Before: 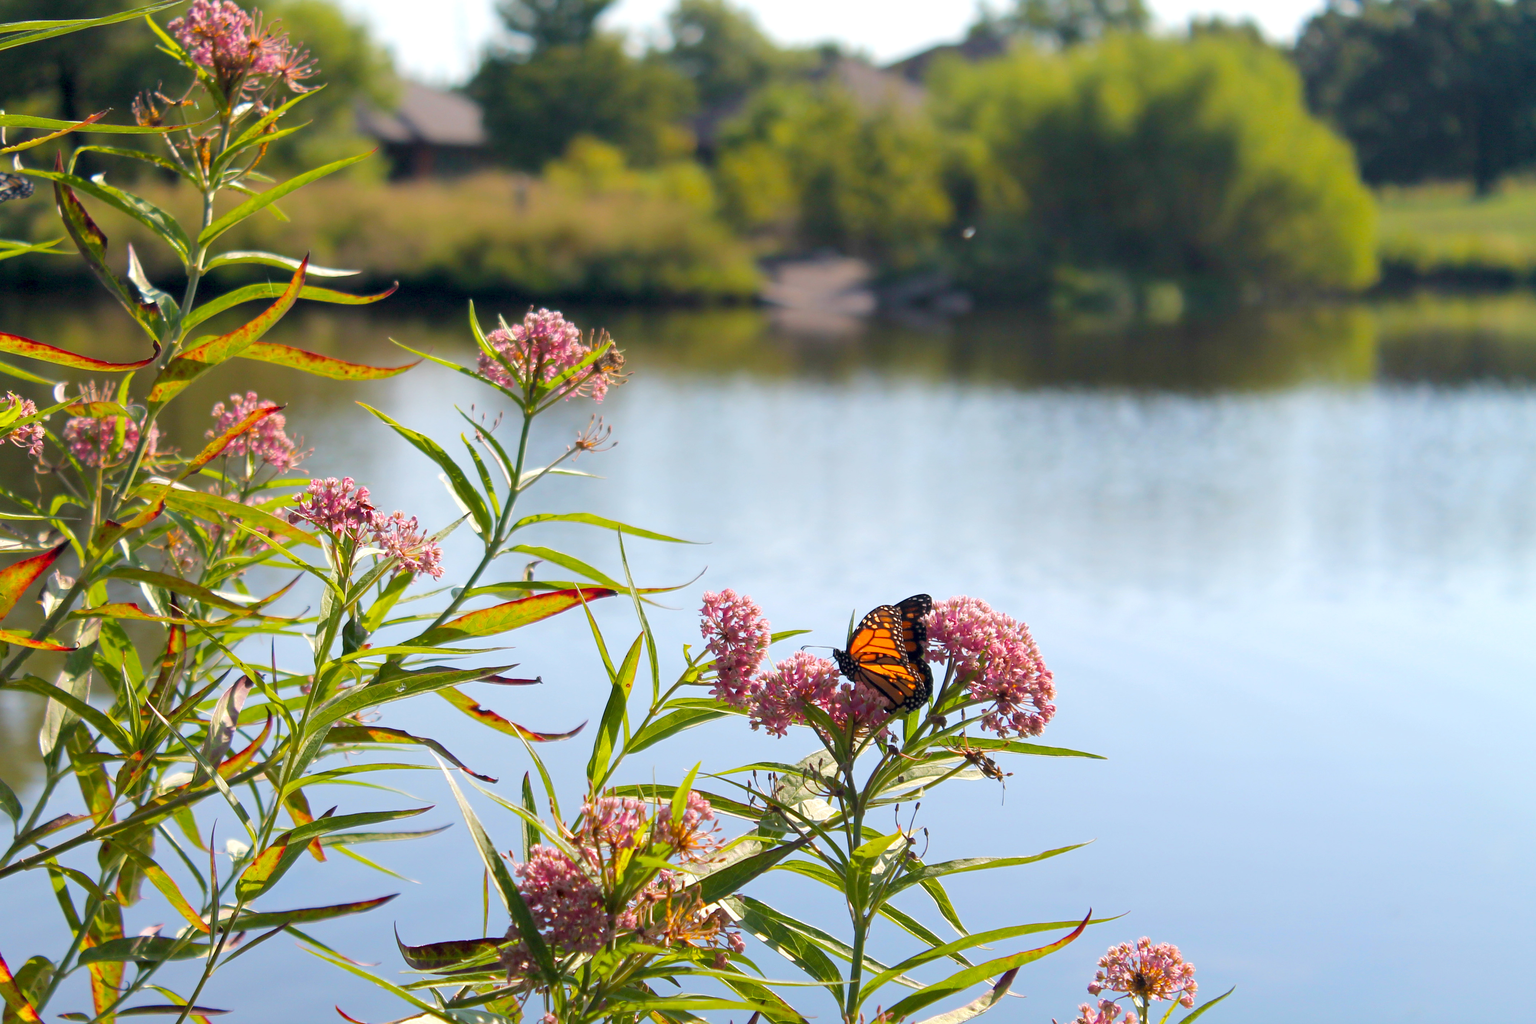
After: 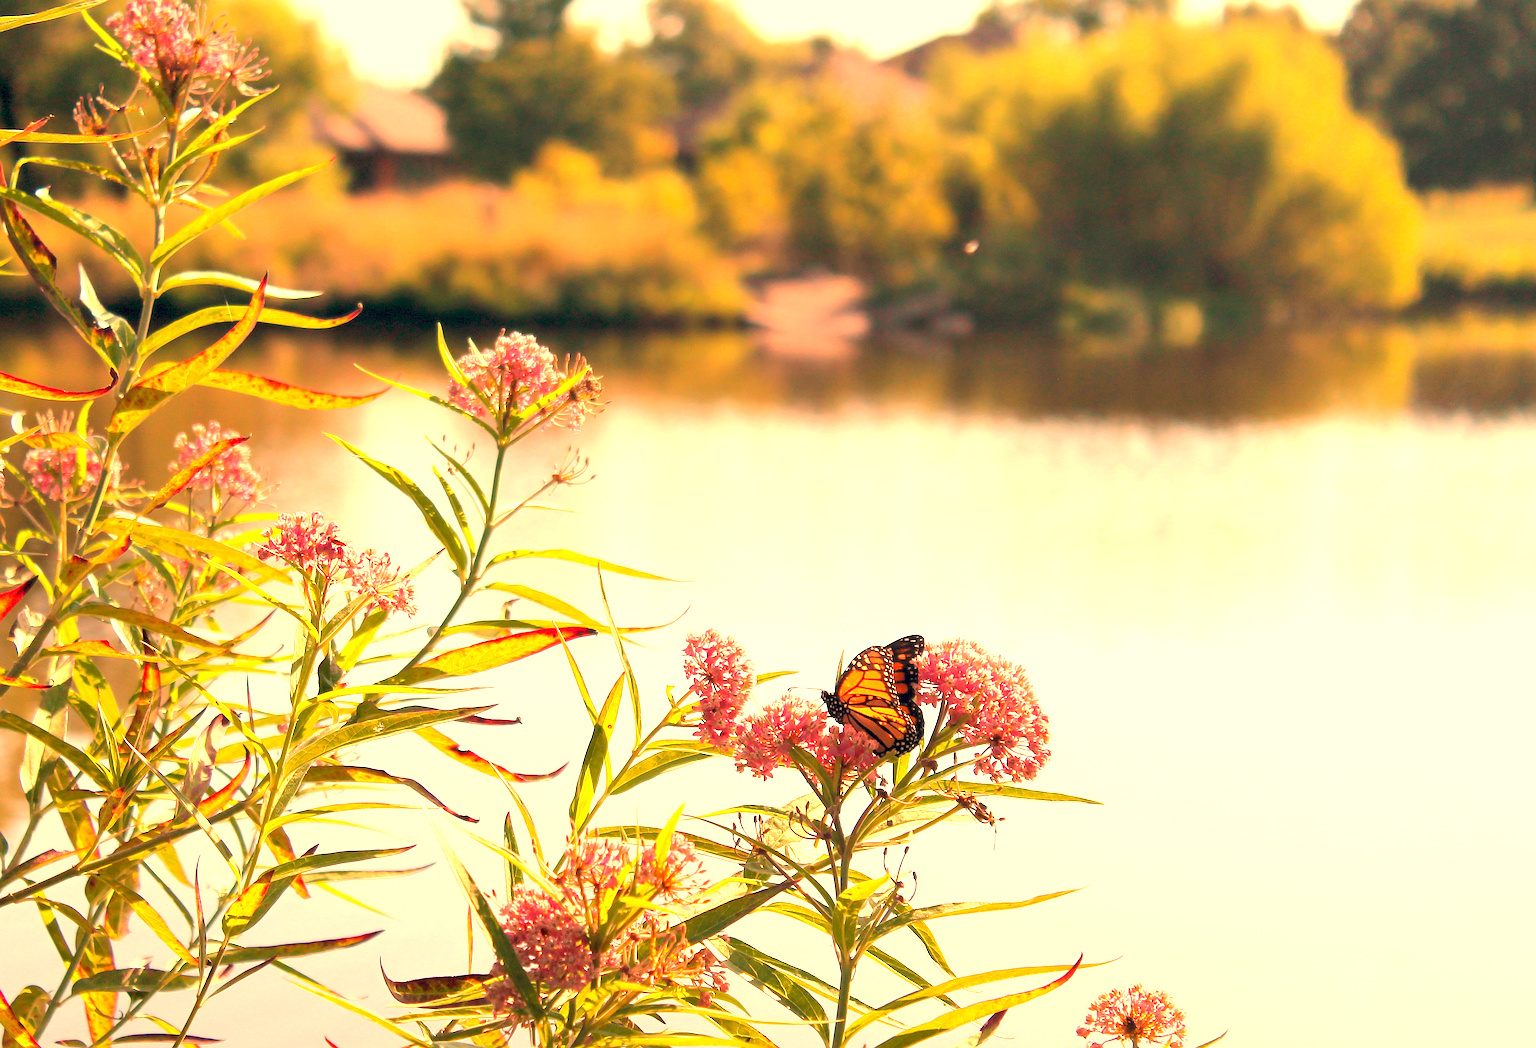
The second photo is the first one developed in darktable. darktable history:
rotate and perspective: rotation 0.074°, lens shift (vertical) 0.096, lens shift (horizontal) -0.041, crop left 0.043, crop right 0.952, crop top 0.024, crop bottom 0.979
white balance: red 1.467, blue 0.684
exposure: black level correction 0, exposure 0.9 EV, compensate highlight preservation false
sharpen: on, module defaults
